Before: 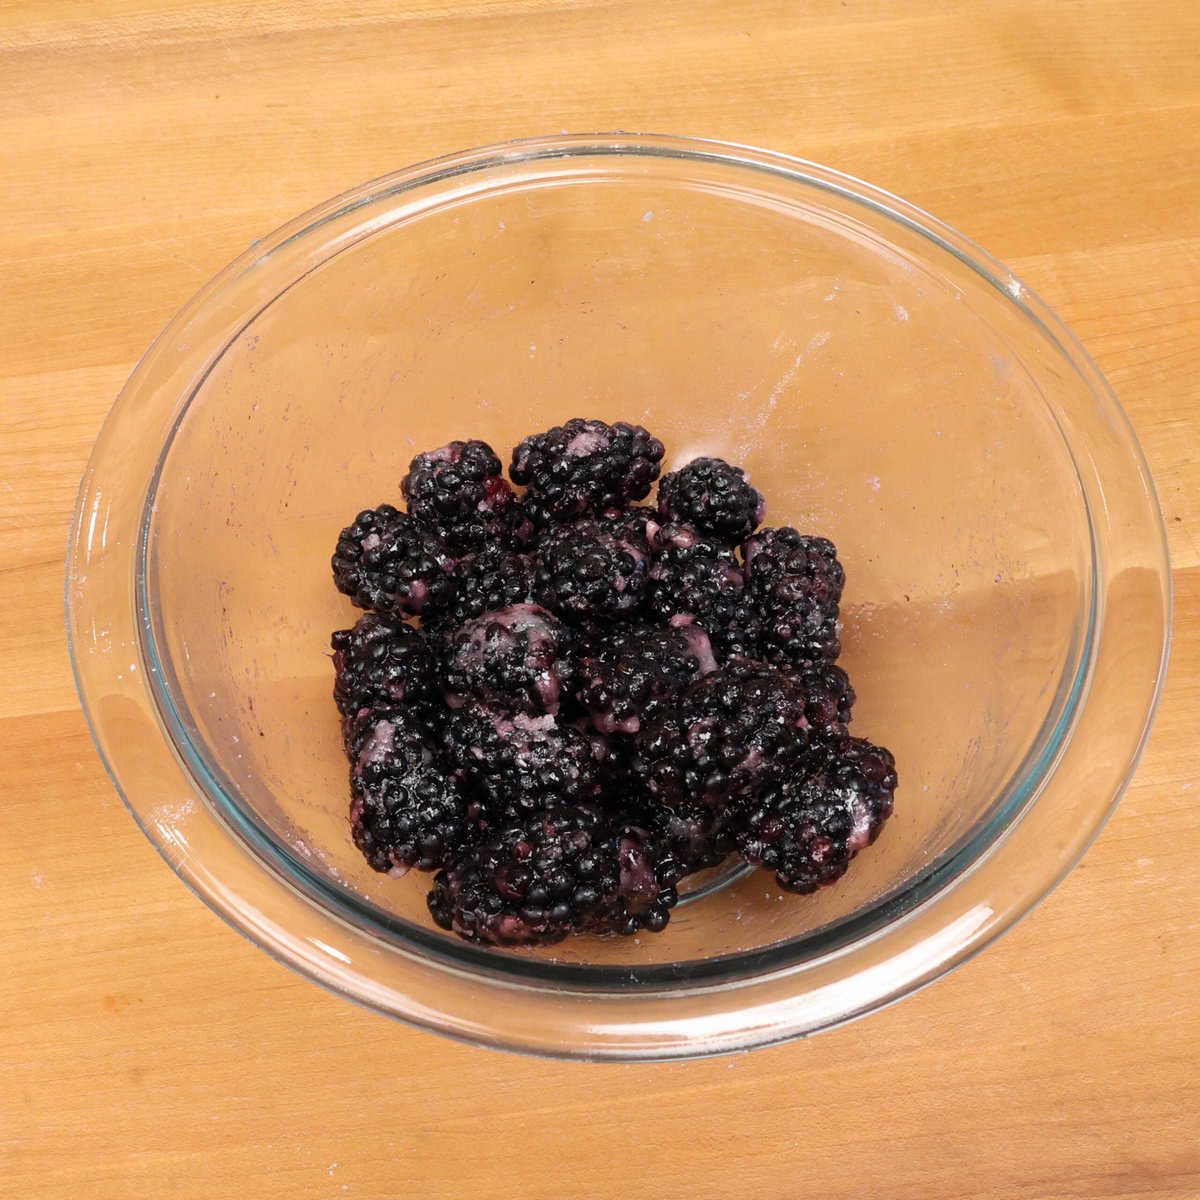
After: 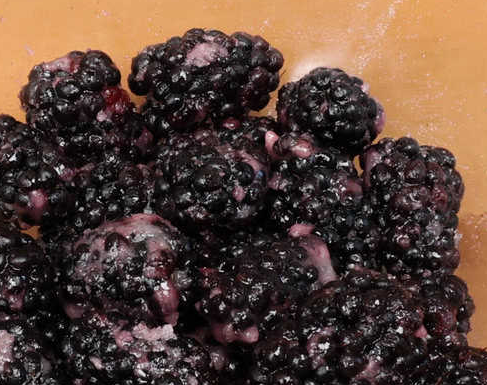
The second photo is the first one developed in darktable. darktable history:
crop: left 31.784%, top 32.512%, right 27.582%, bottom 35.323%
